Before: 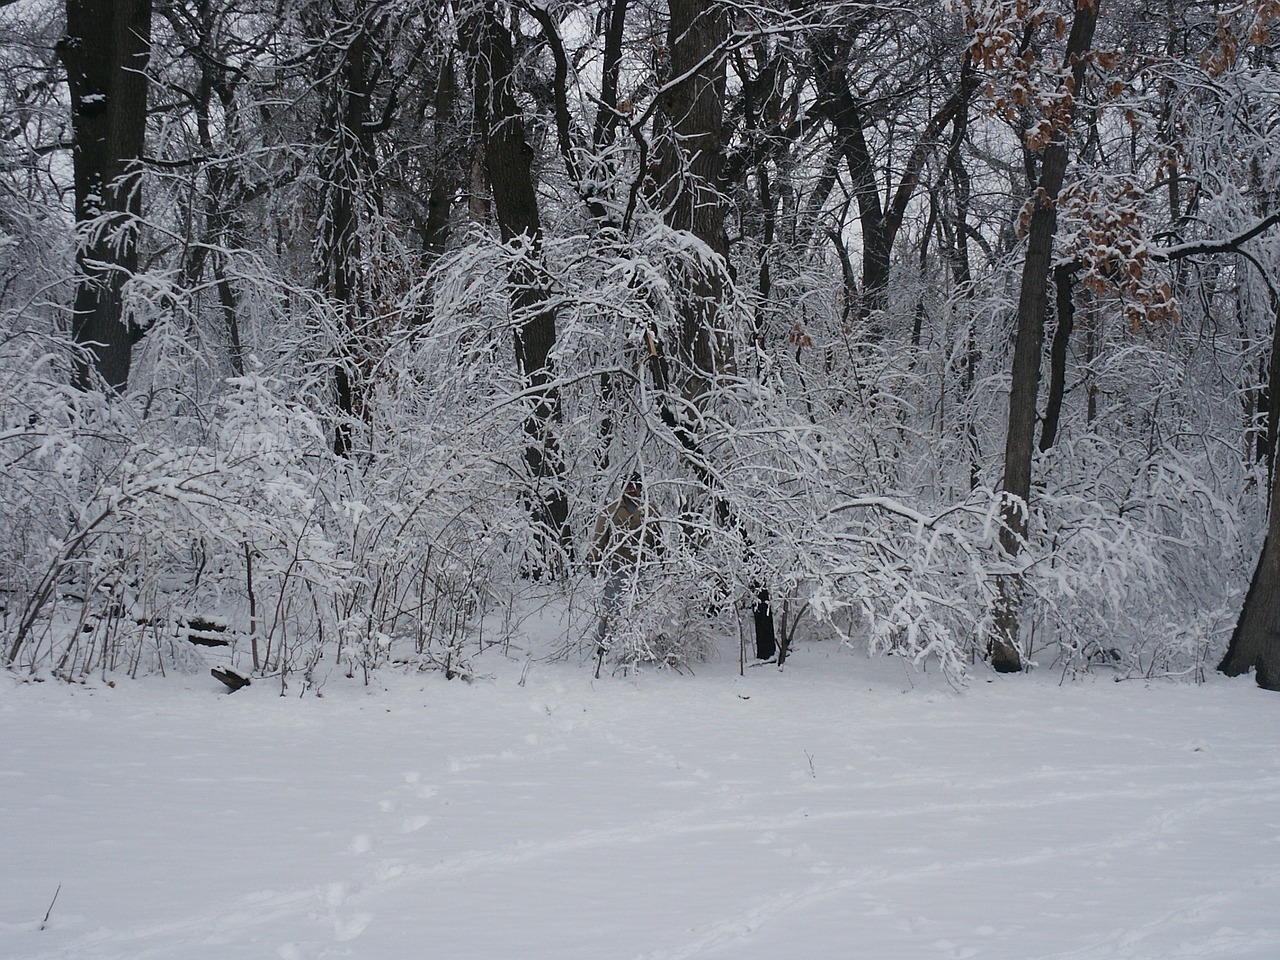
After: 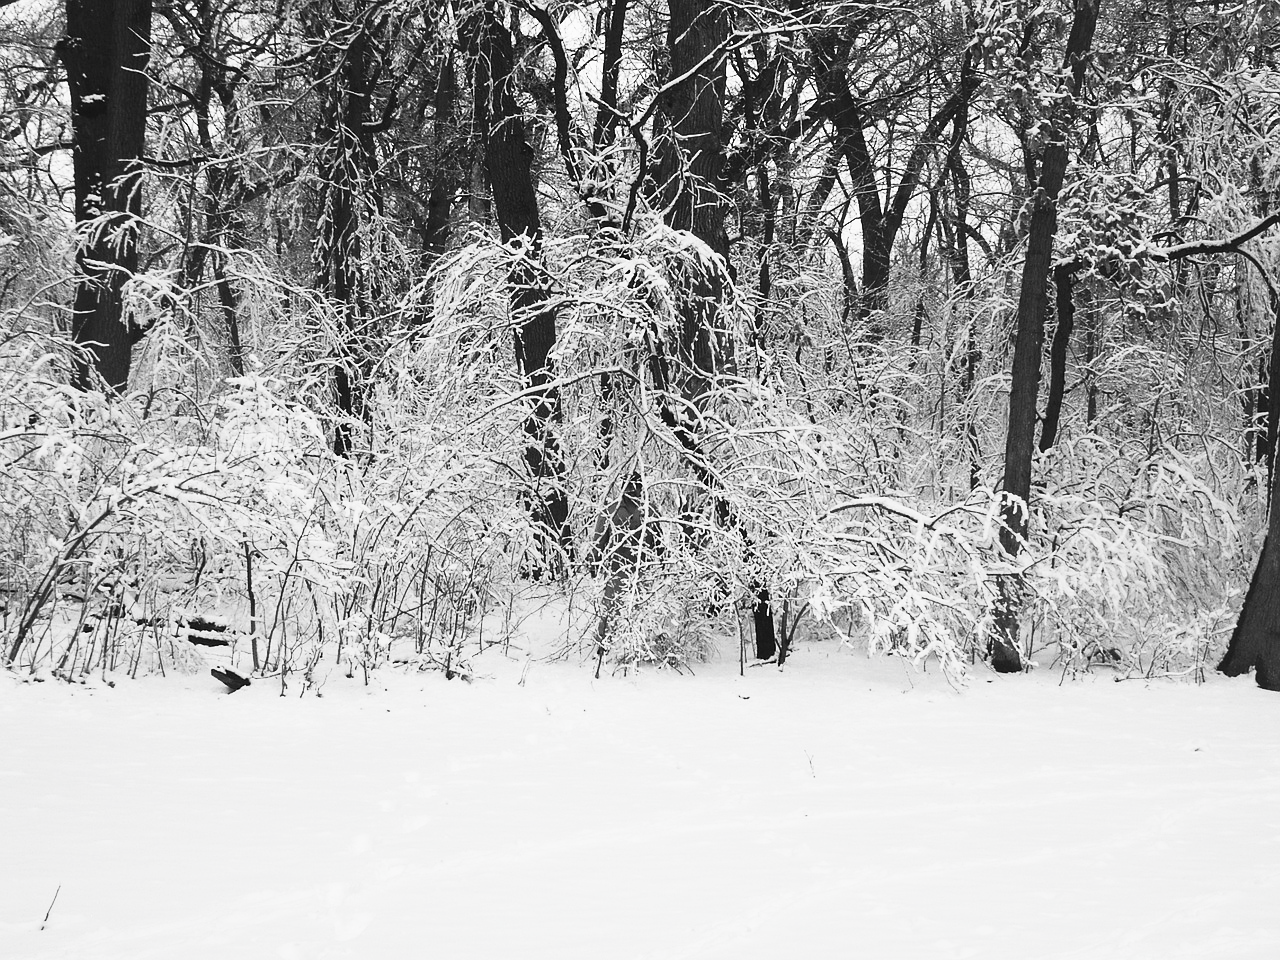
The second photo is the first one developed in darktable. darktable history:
tone equalizer: smoothing diameter 24.78%, edges refinement/feathering 11.66, preserve details guided filter
contrast brightness saturation: contrast 0.529, brightness 0.471, saturation -0.986
